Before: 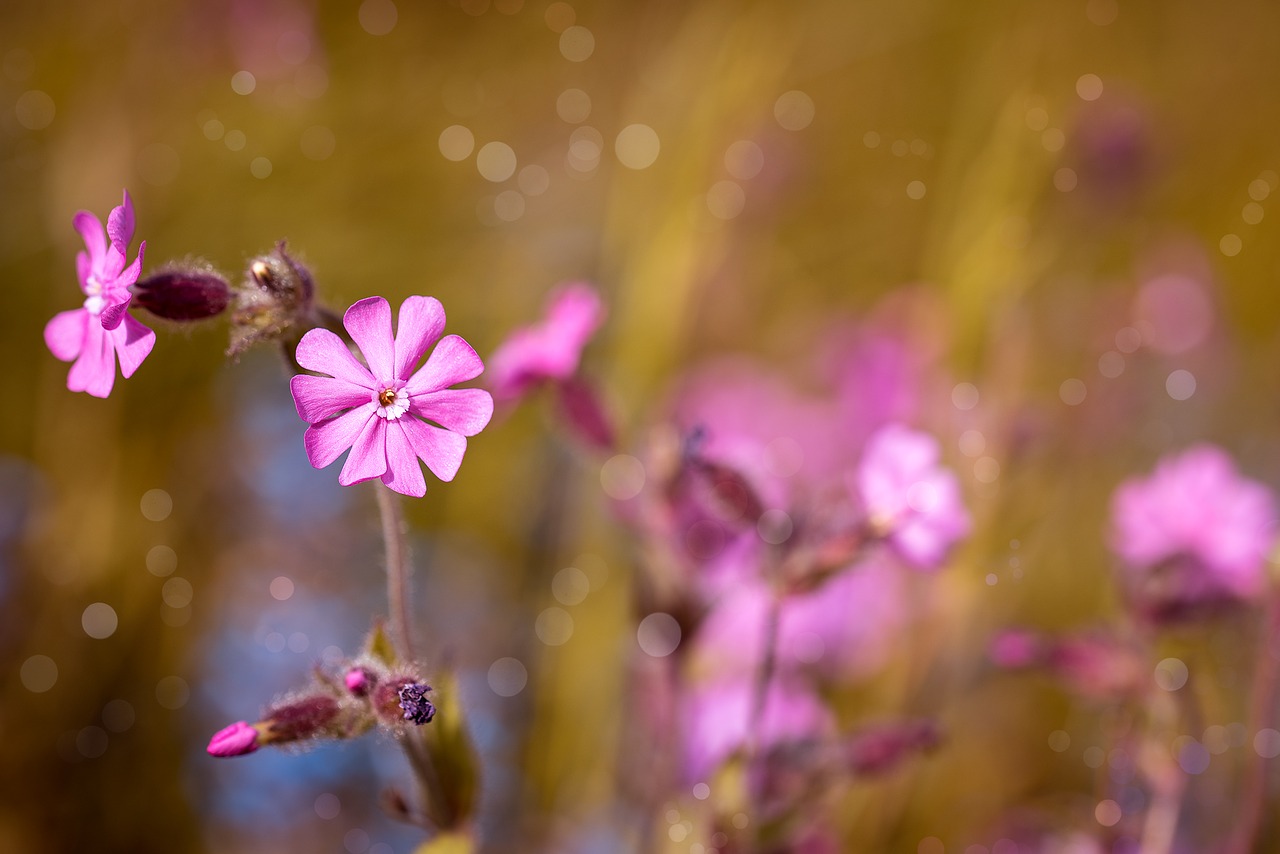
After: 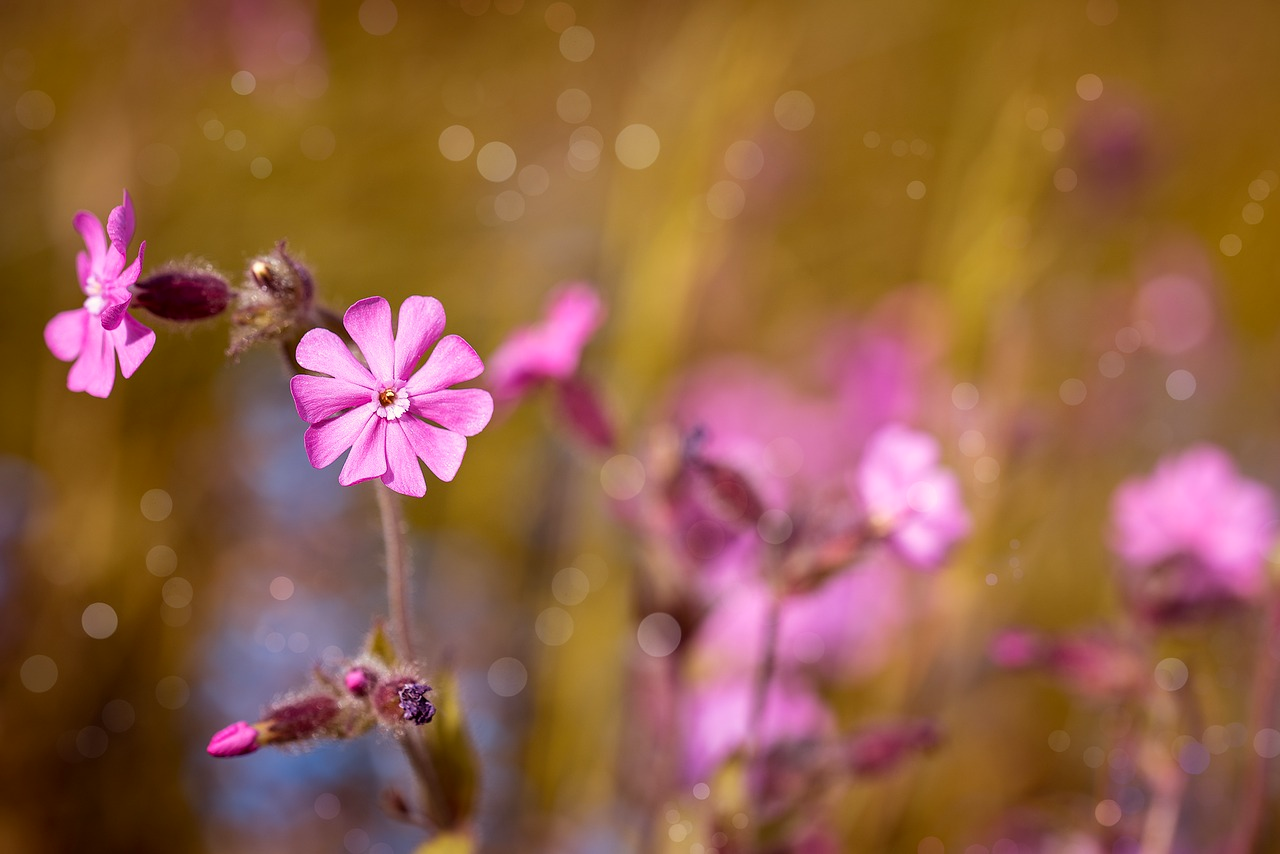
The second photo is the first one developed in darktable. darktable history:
color correction: highlights a* -1.18, highlights b* 4.61, shadows a* 3.52
